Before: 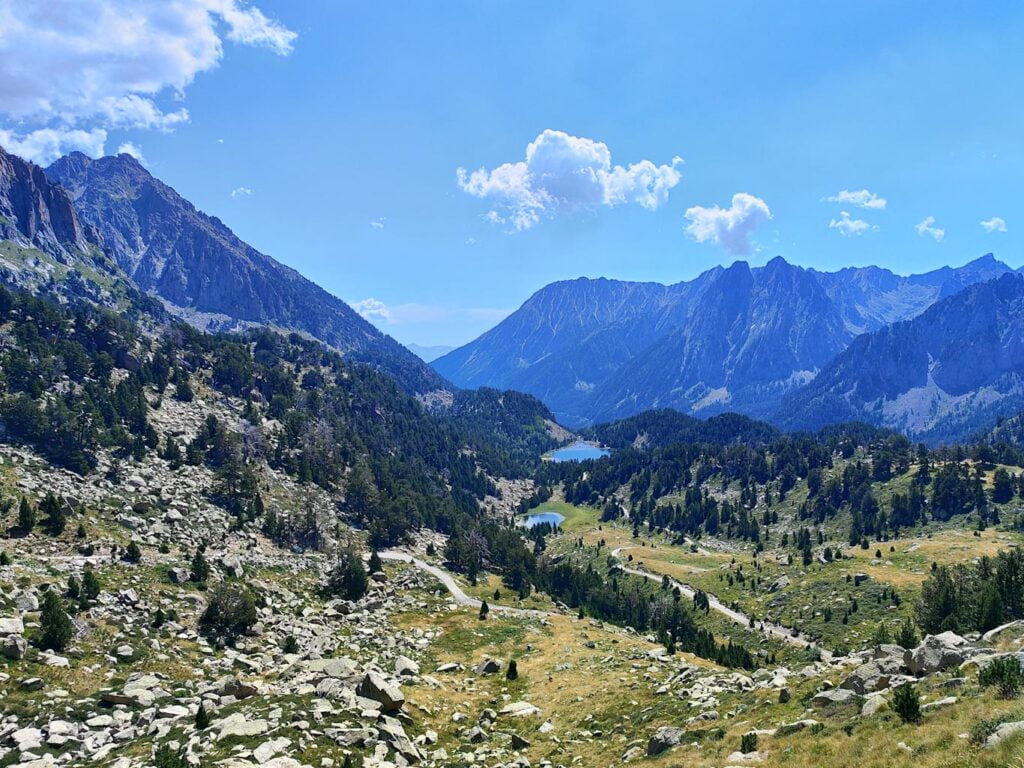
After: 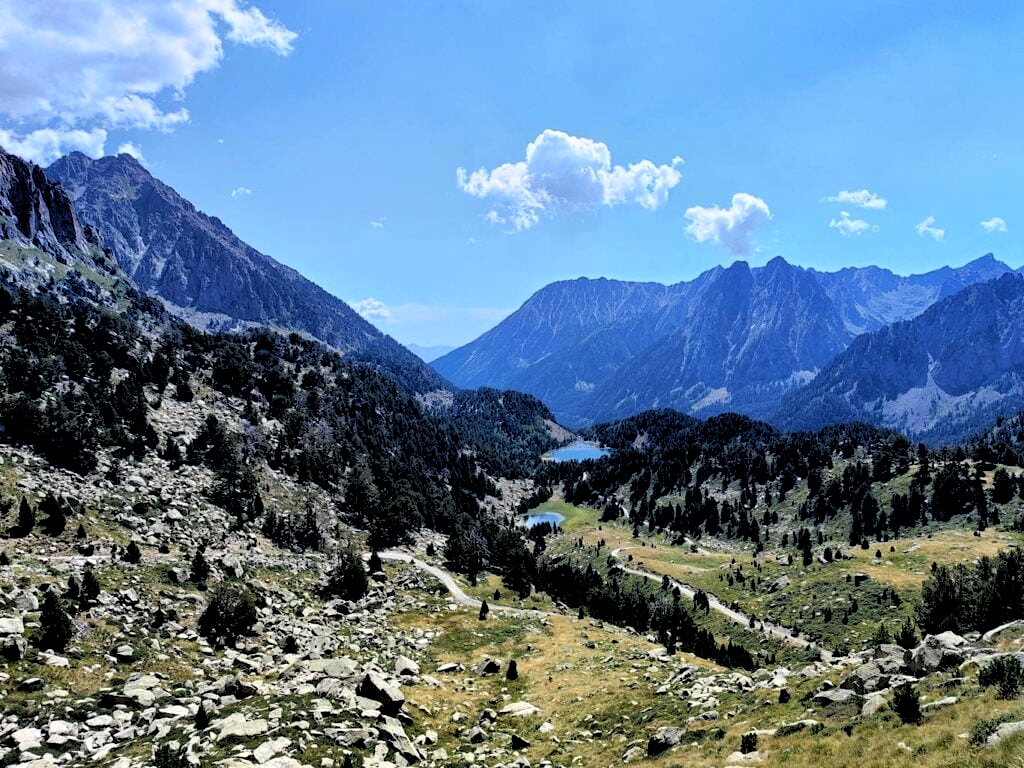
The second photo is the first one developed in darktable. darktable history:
rgb levels: levels [[0.034, 0.472, 0.904], [0, 0.5, 1], [0, 0.5, 1]]
tone equalizer: on, module defaults
